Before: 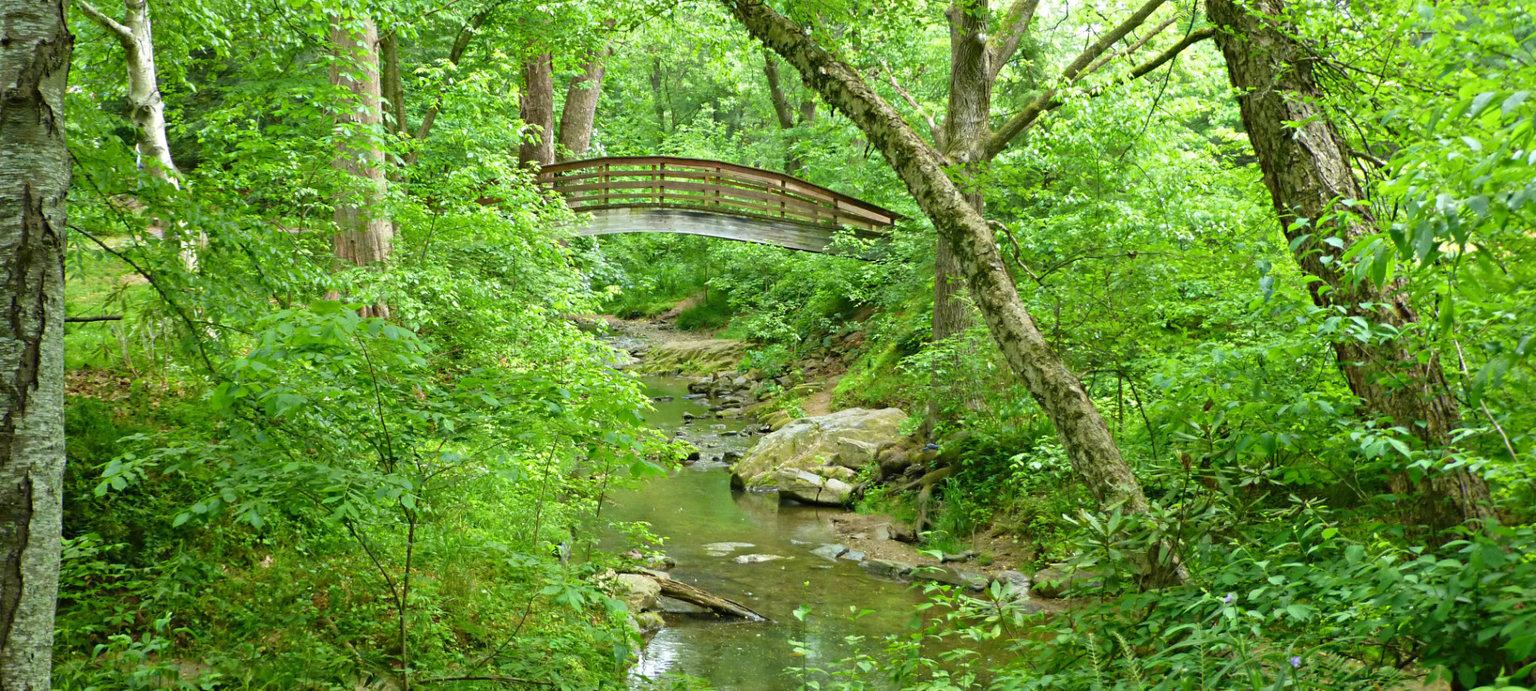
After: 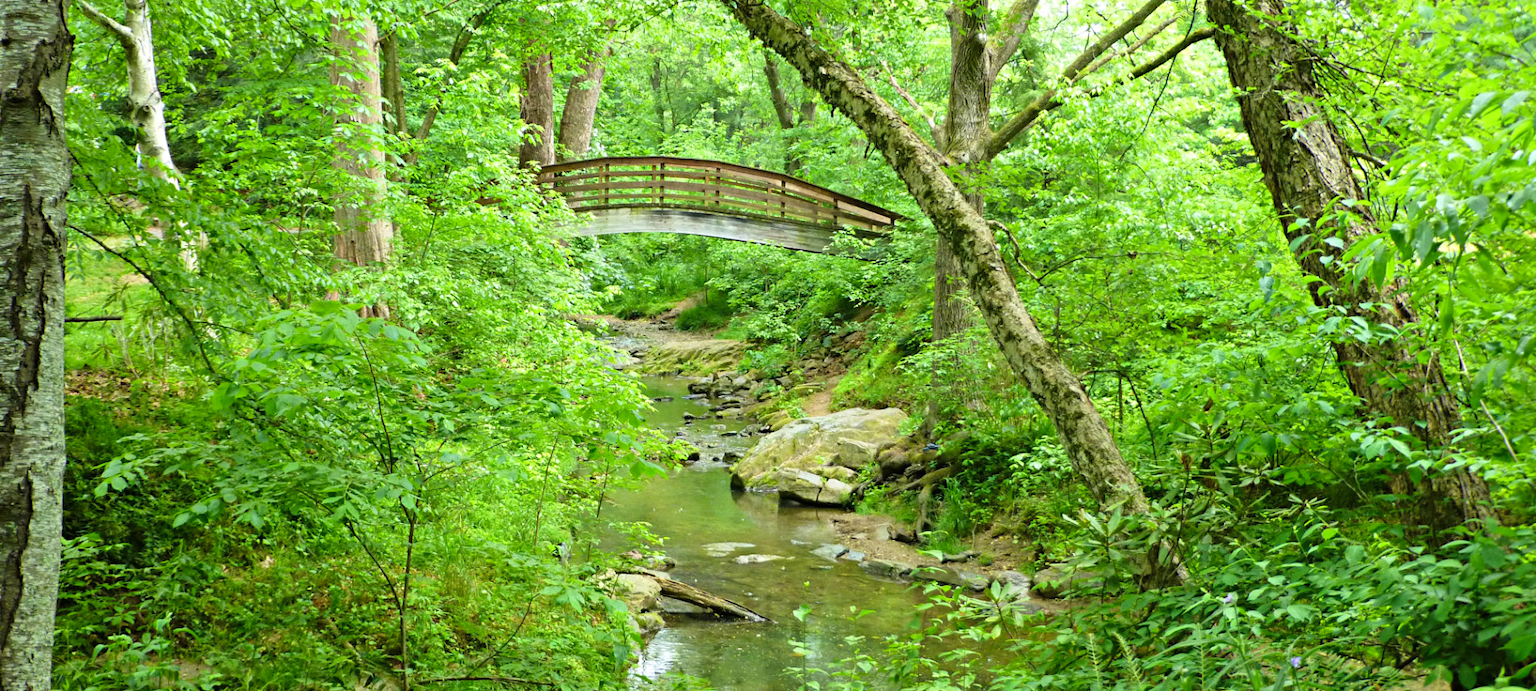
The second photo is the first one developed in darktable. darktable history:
base curve: curves: ch0 [(0, 0) (0.303, 0.277) (1, 1)]
tone curve: curves: ch0 [(0, 0) (0.004, 0.001) (0.133, 0.112) (0.325, 0.362) (0.832, 0.893) (1, 1)], color space Lab, linked channels, preserve colors none
